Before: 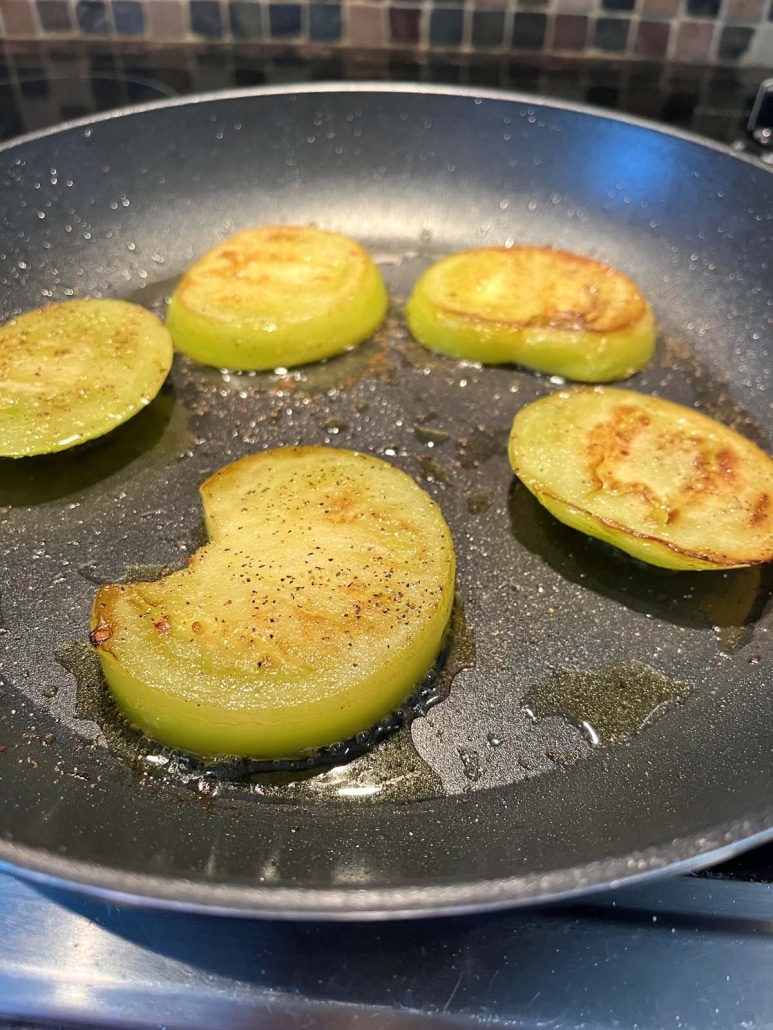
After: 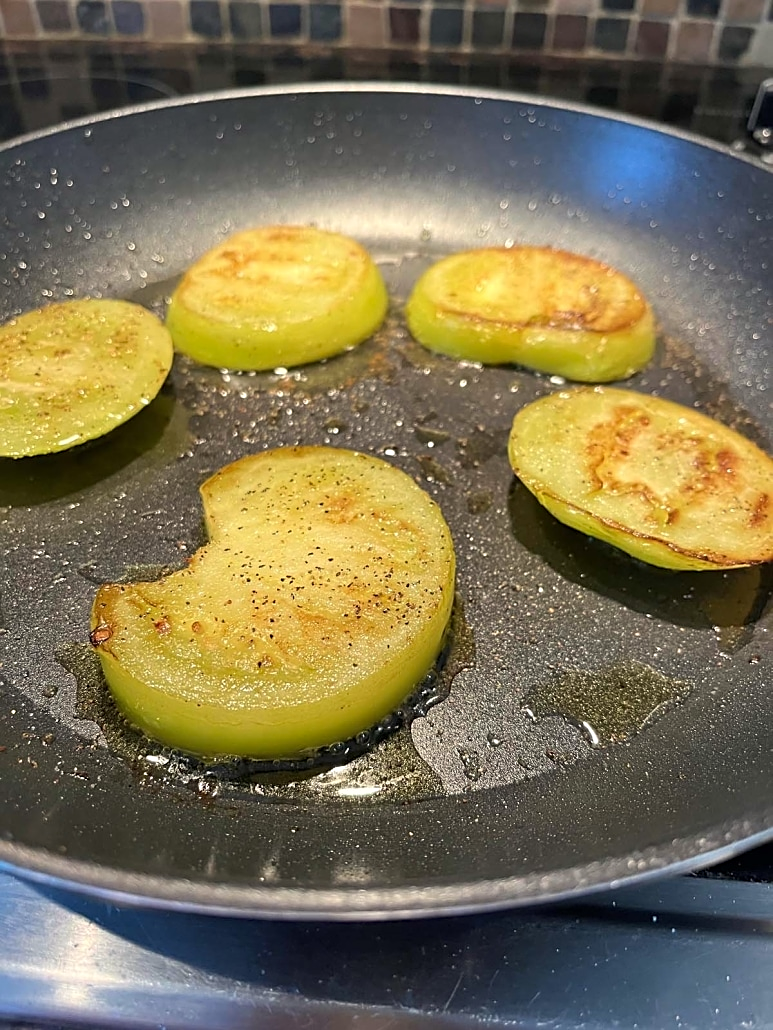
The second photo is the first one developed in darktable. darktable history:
sharpen: on, module defaults
color correction: highlights b* 2.94
exposure: compensate exposure bias true, compensate highlight preservation false
